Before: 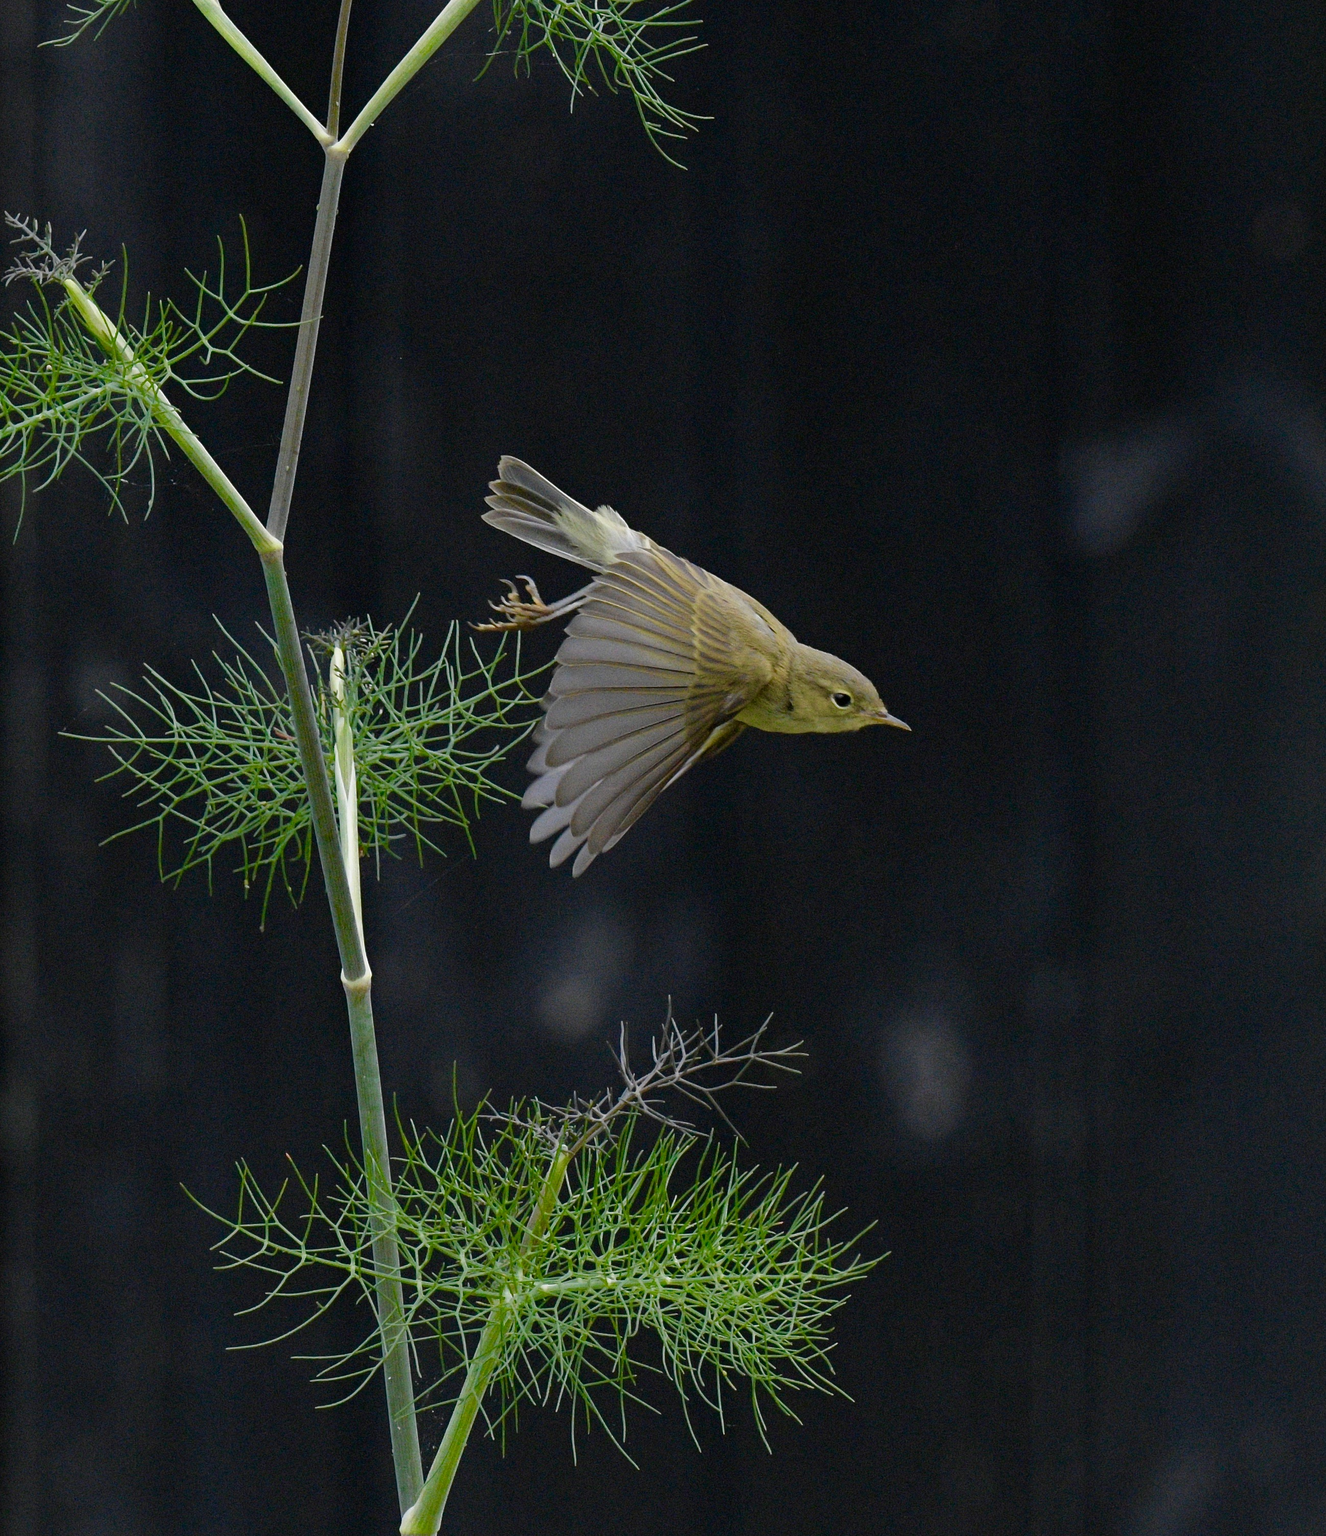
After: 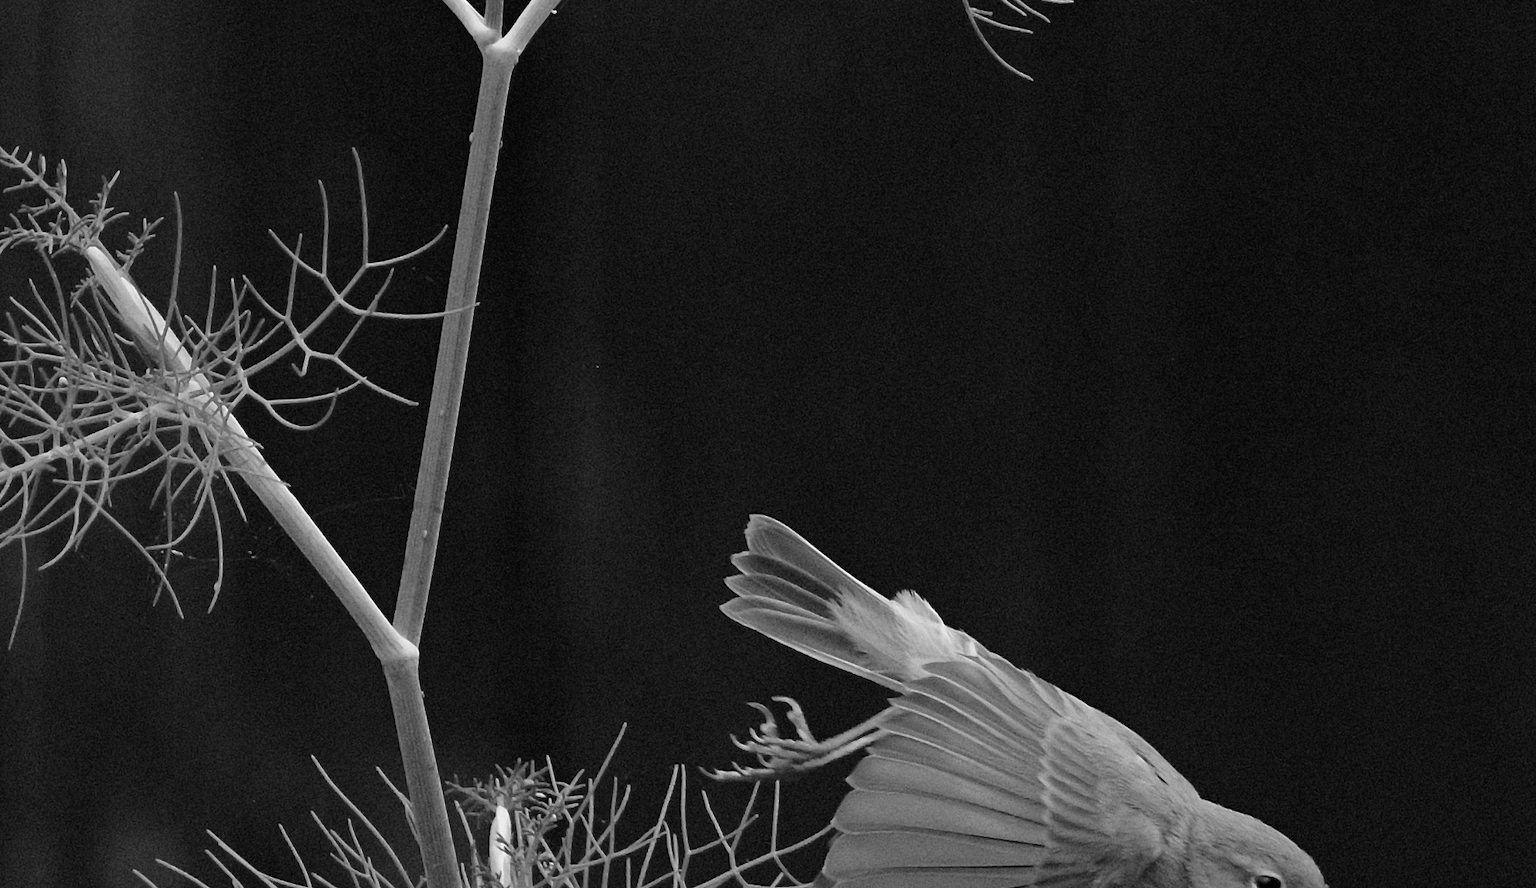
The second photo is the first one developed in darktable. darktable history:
crop: left 0.579%, top 7.627%, right 23.167%, bottom 54.275%
tone equalizer: on, module defaults
monochrome: on, module defaults
